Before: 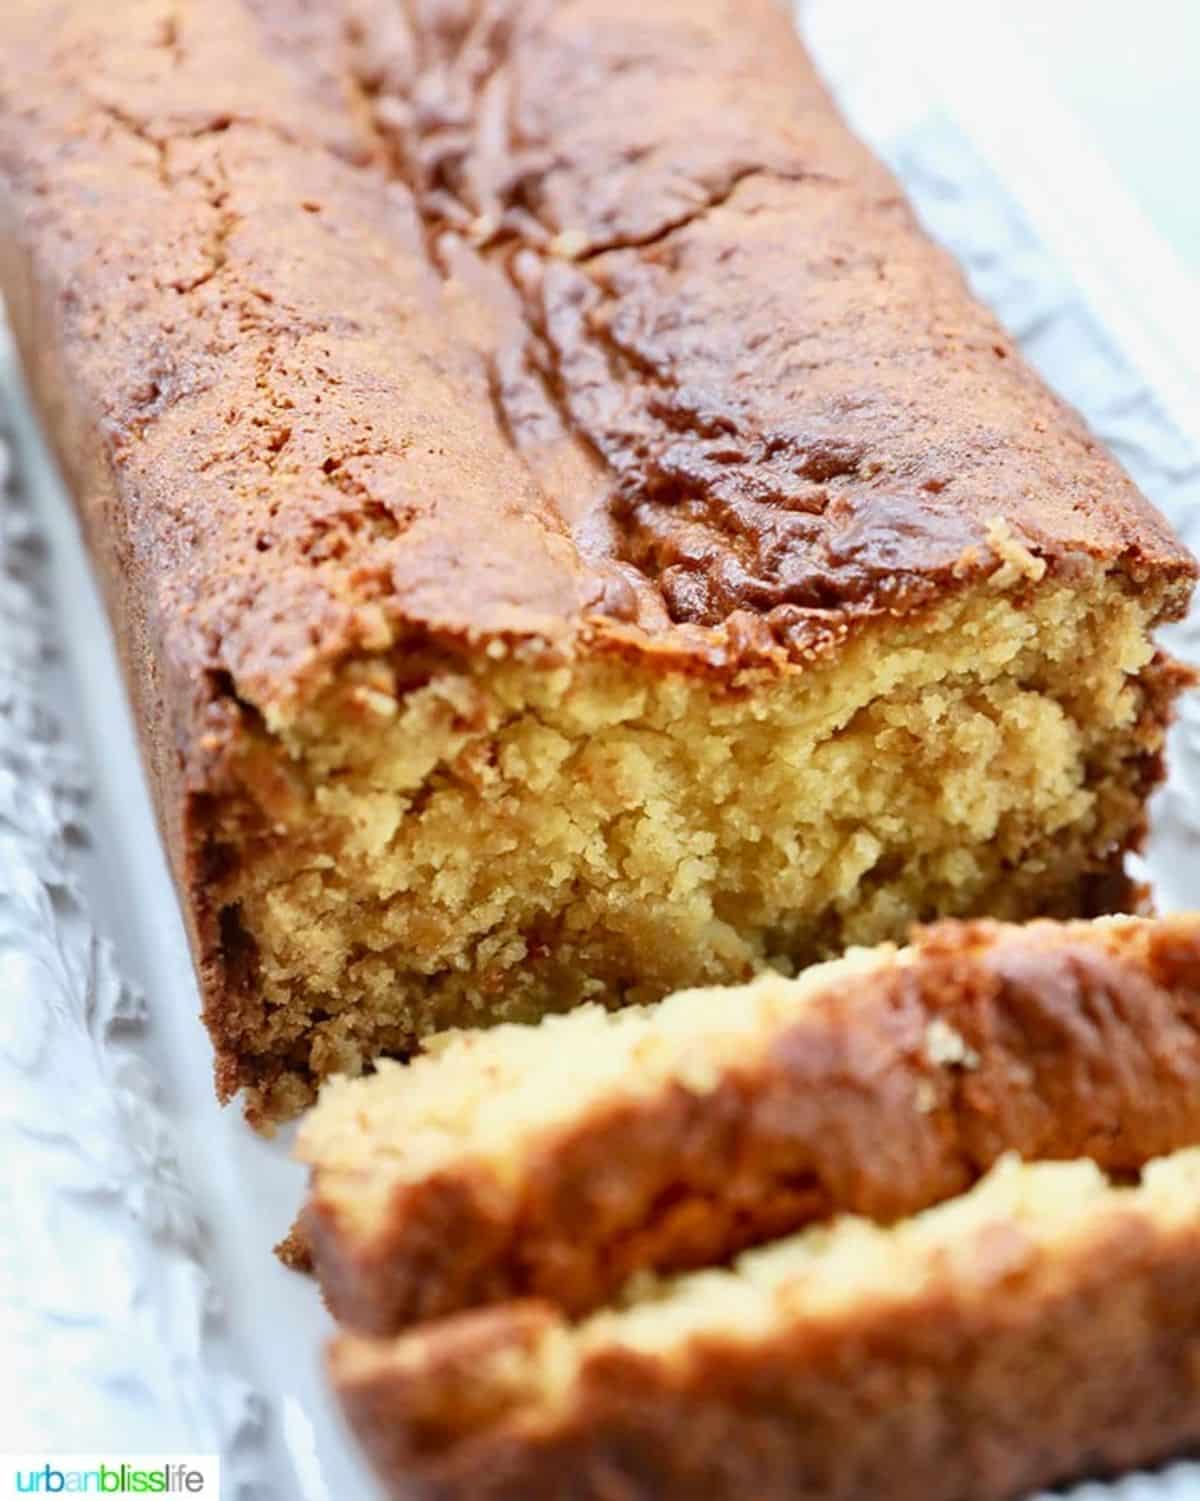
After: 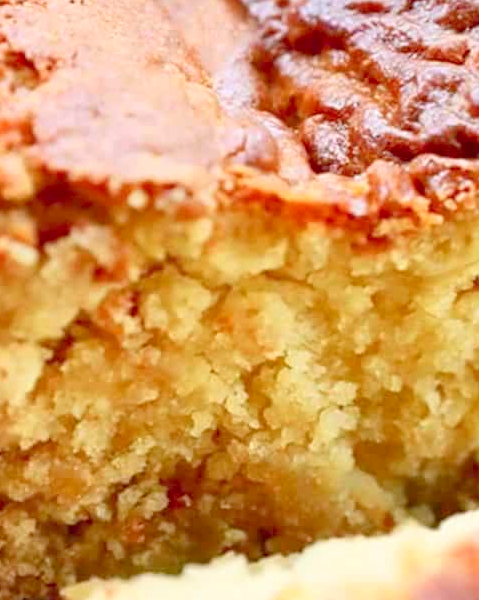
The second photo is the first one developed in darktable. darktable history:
white balance: red 1.009, blue 1.027
crop: left 30%, top 30%, right 30%, bottom 30%
levels: levels [0, 0.43, 0.984]
